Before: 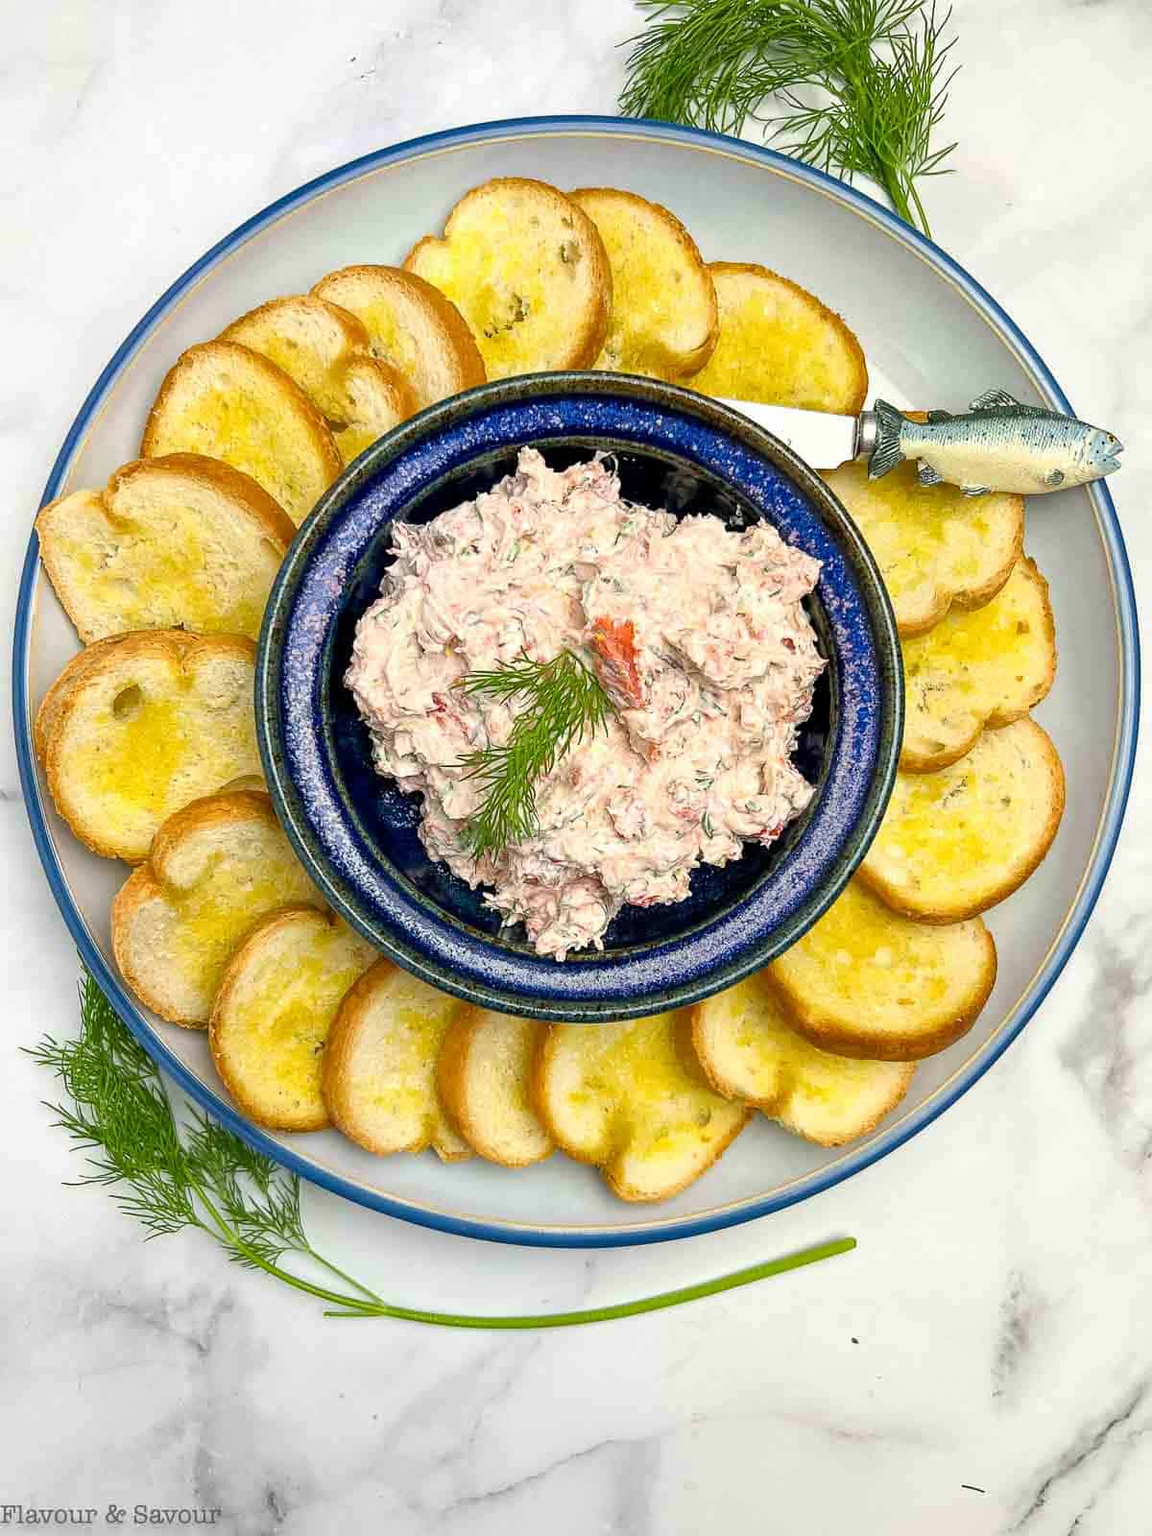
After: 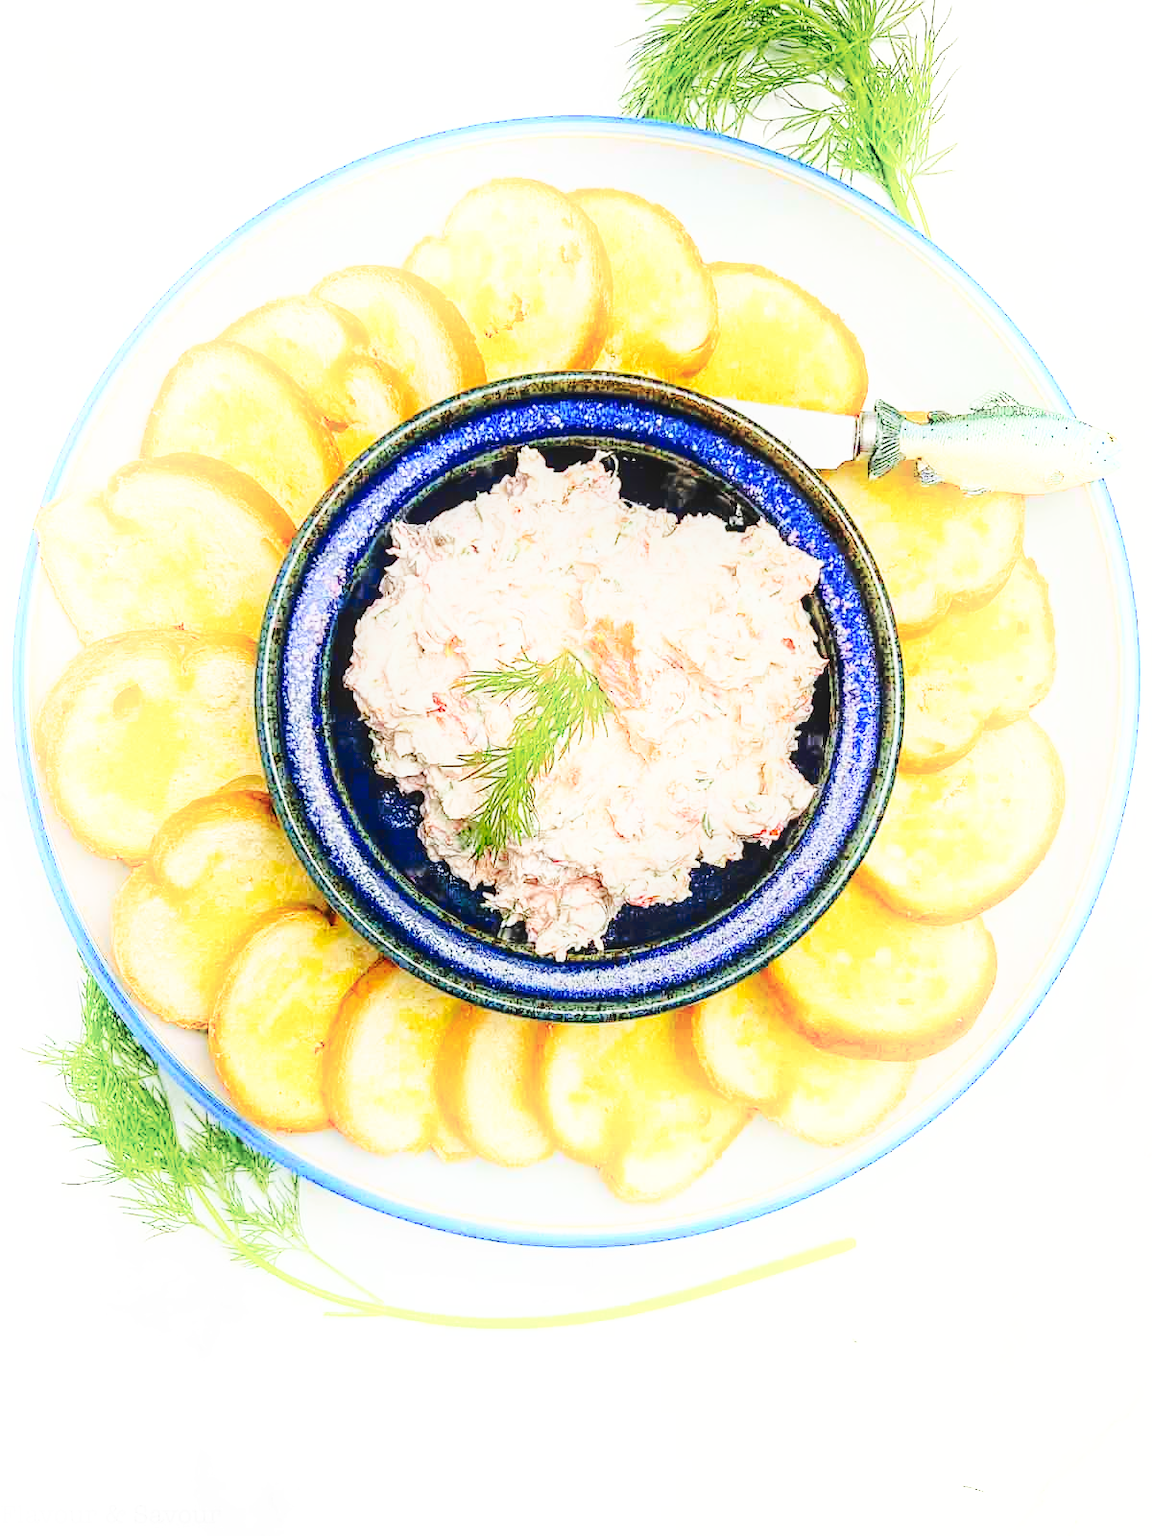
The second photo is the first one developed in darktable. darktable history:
shadows and highlights: shadows -54.85, highlights 85.87, soften with gaussian
tone curve: curves: ch0 [(0, 0.024) (0.119, 0.146) (0.474, 0.485) (0.718, 0.739) (0.817, 0.839) (1, 0.998)]; ch1 [(0, 0) (0.377, 0.416) (0.439, 0.451) (0.477, 0.485) (0.501, 0.503) (0.538, 0.544) (0.58, 0.613) (0.664, 0.7) (0.783, 0.804) (1, 1)]; ch2 [(0, 0) (0.38, 0.405) (0.463, 0.456) (0.498, 0.497) (0.524, 0.535) (0.578, 0.576) (0.648, 0.665) (1, 1)], color space Lab, linked channels, preserve colors none
base curve: curves: ch0 [(0, 0) (0.04, 0.03) (0.133, 0.232) (0.448, 0.748) (0.843, 0.968) (1, 1)], preserve colors none
local contrast: on, module defaults
